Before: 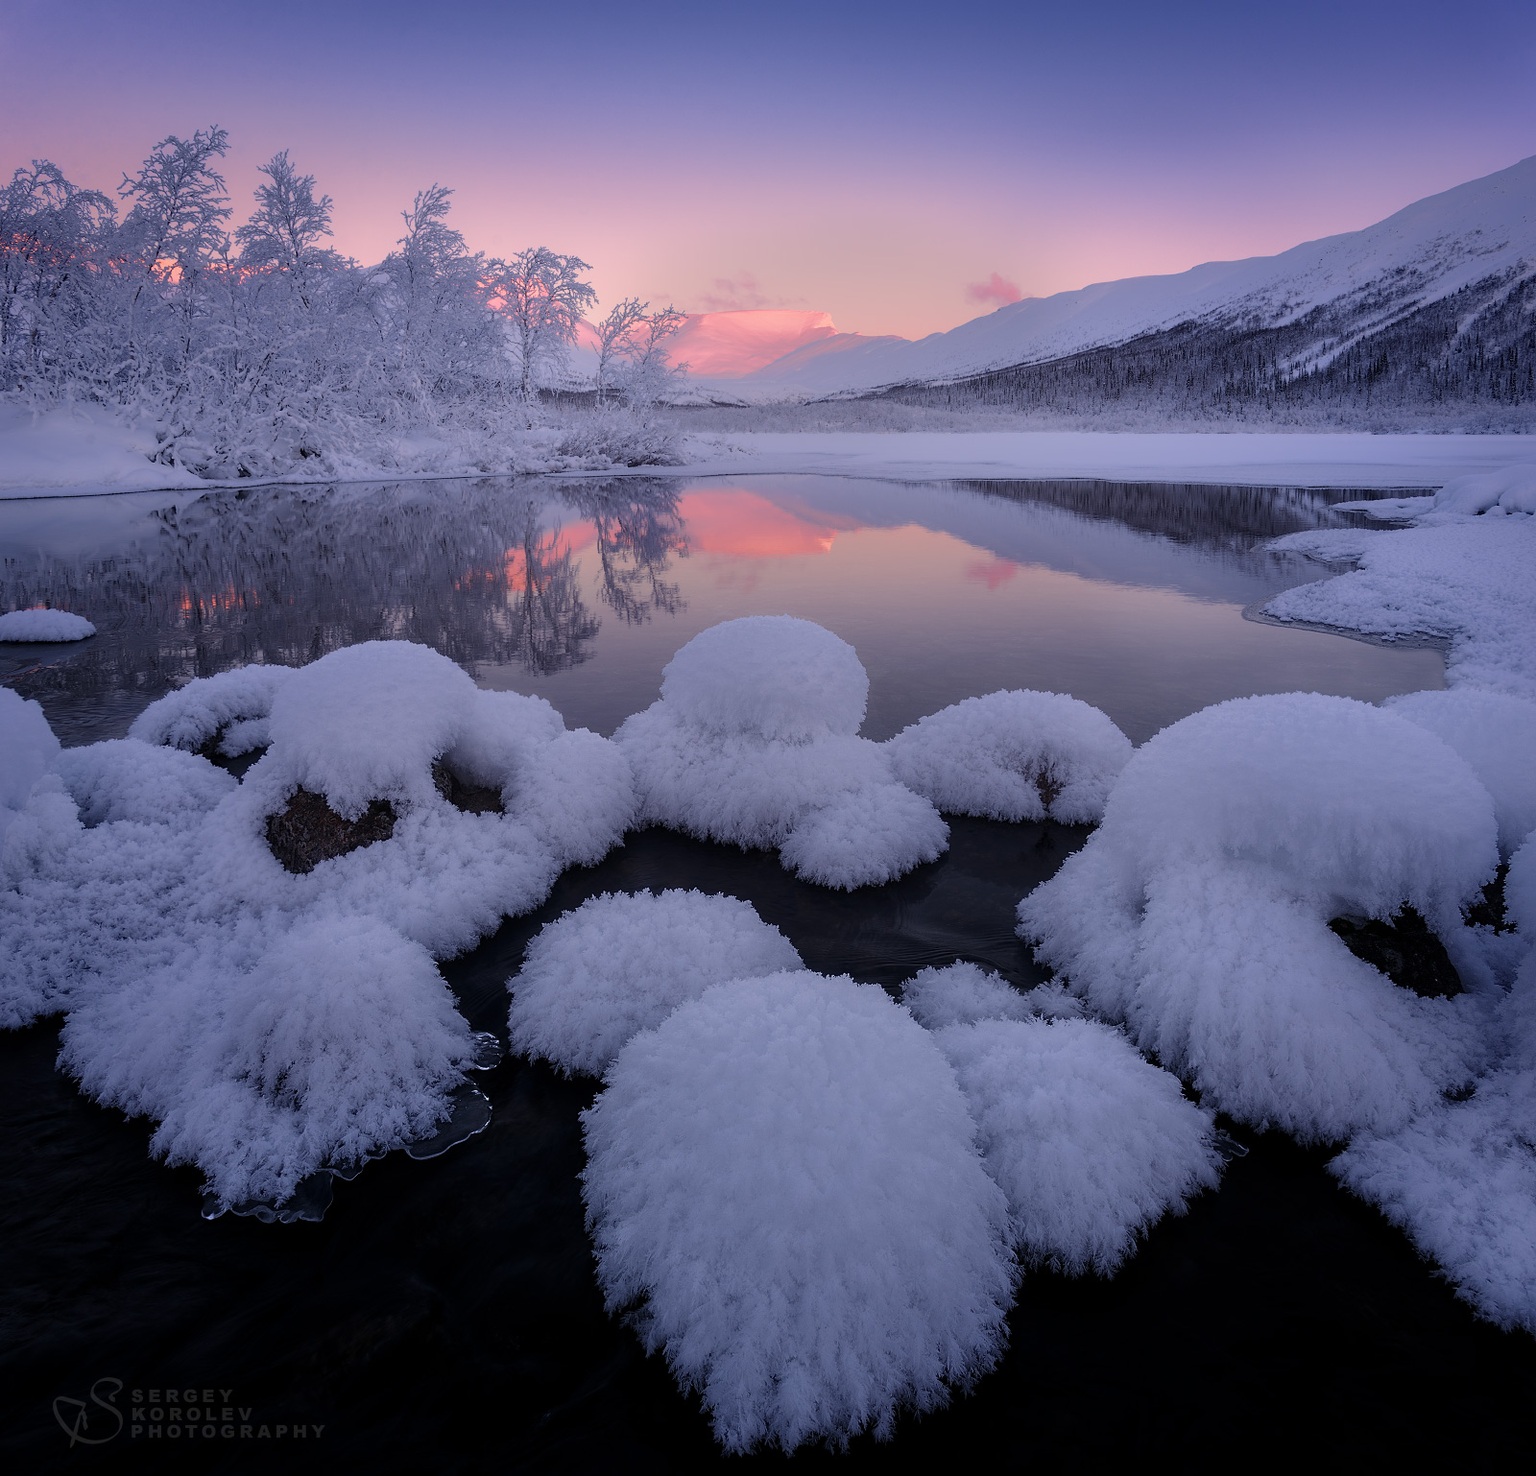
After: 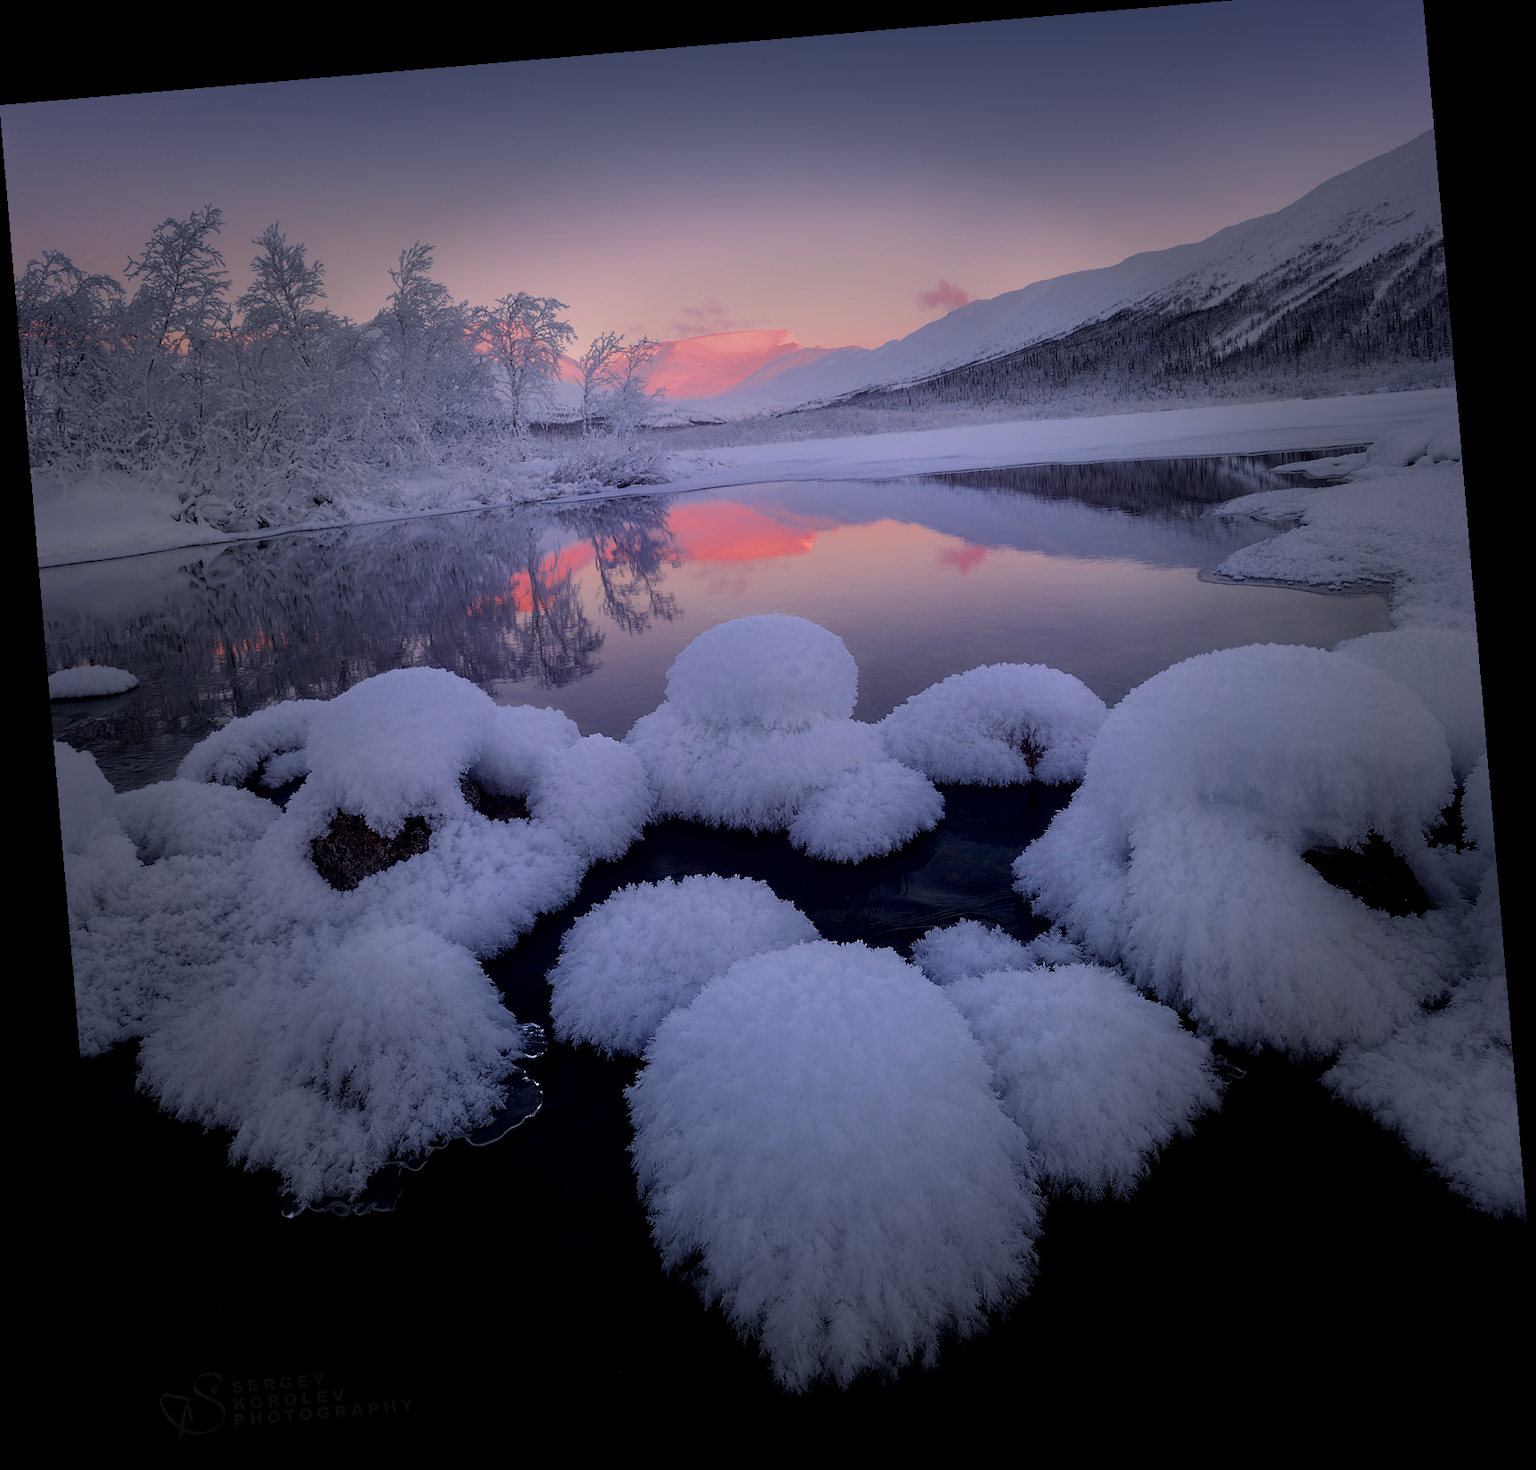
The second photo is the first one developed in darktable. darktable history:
color zones: curves: ch0 [(0, 0.425) (0.143, 0.422) (0.286, 0.42) (0.429, 0.419) (0.571, 0.419) (0.714, 0.42) (0.857, 0.422) (1, 0.425)]
exposure: black level correction 0.007, exposure 0.159 EV, compensate highlight preservation false
rotate and perspective: rotation -4.86°, automatic cropping off
tone equalizer: on, module defaults
sharpen: radius 2.883, amount 0.868, threshold 47.523
crop: top 1.049%, right 0.001%
vignetting: fall-off start 40%, fall-off radius 40%
contrast brightness saturation: contrast 0.04, saturation 0.16
